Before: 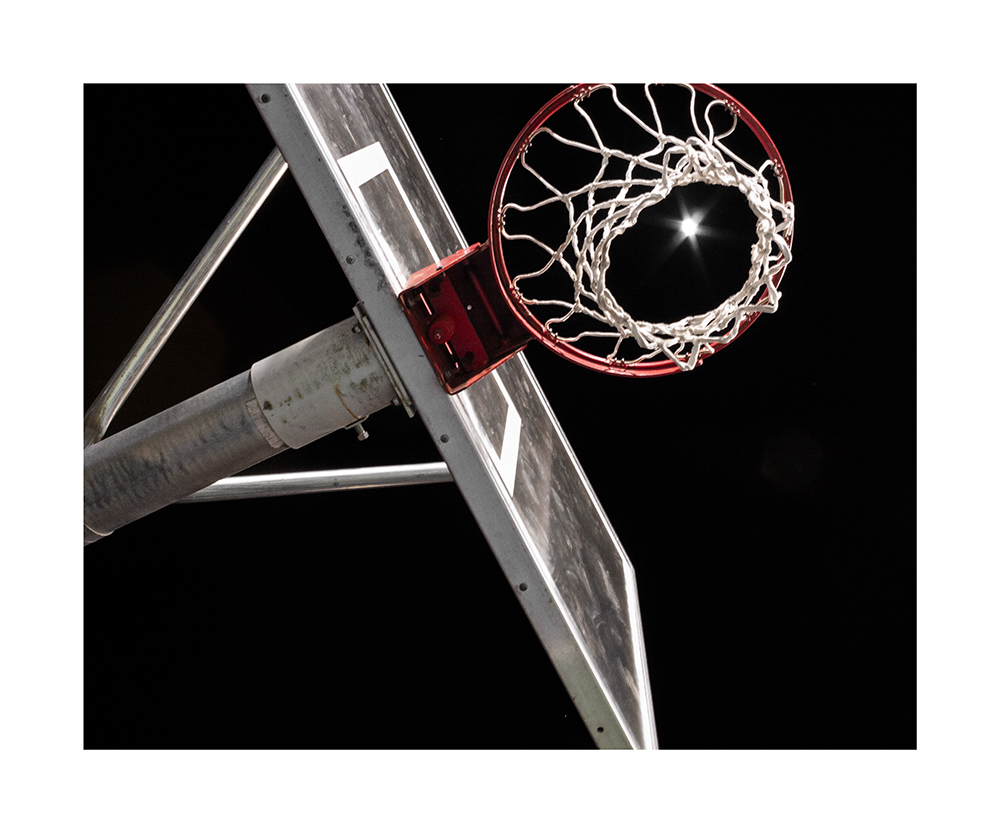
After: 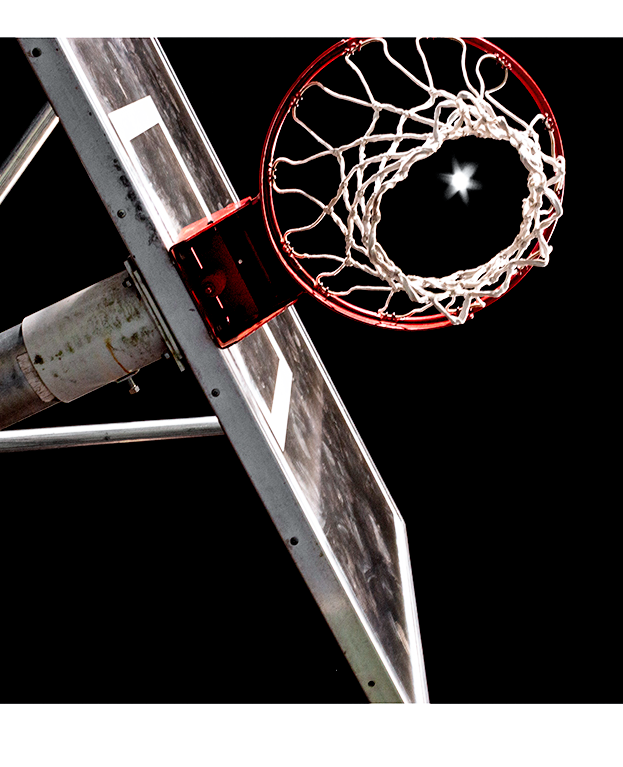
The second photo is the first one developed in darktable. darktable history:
filmic rgb: black relative exposure -5.5 EV, white relative exposure 2.5 EV, threshold 3 EV, target black luminance 0%, hardness 4.51, latitude 67.35%, contrast 1.453, shadows ↔ highlights balance -3.52%, preserve chrominance no, color science v4 (2020), contrast in shadows soft, enable highlight reconstruction true
white balance: red 0.988, blue 1.017
crop and rotate: left 22.918%, top 5.629%, right 14.711%, bottom 2.247%
